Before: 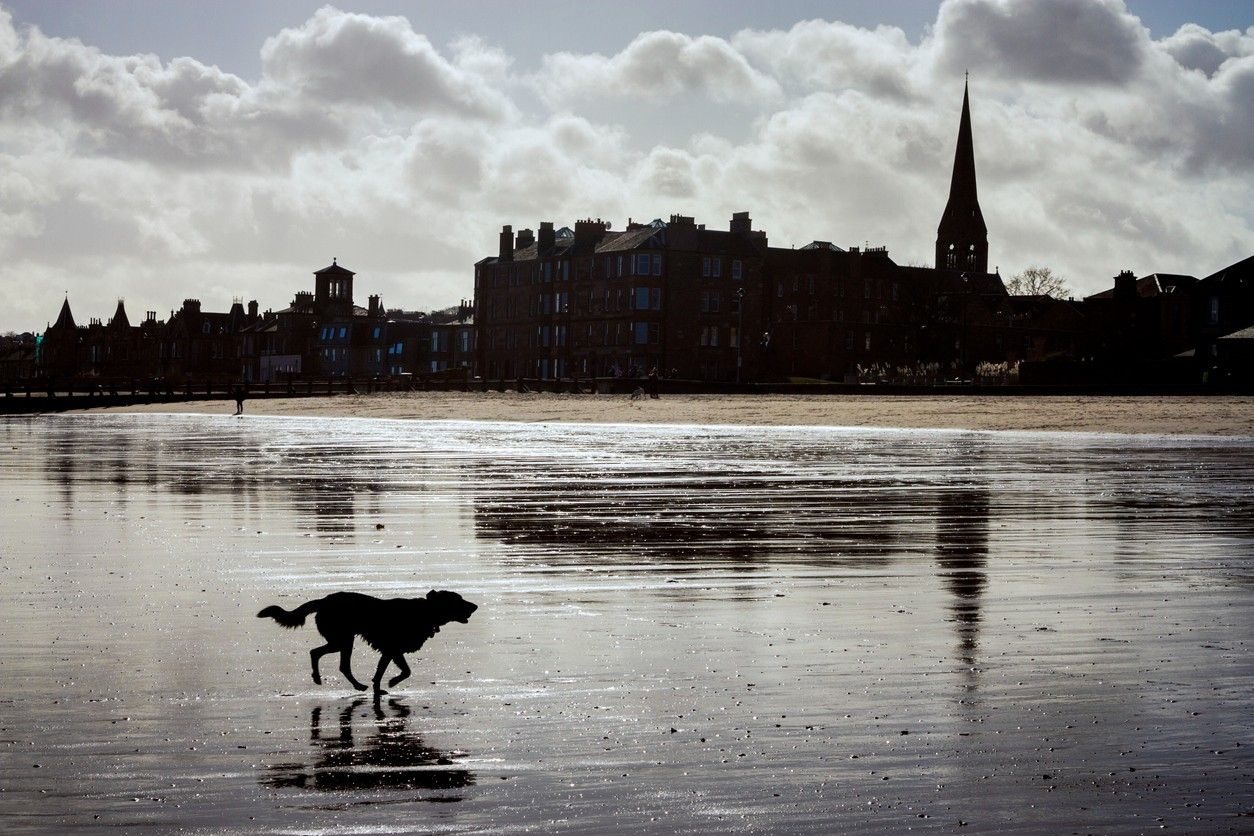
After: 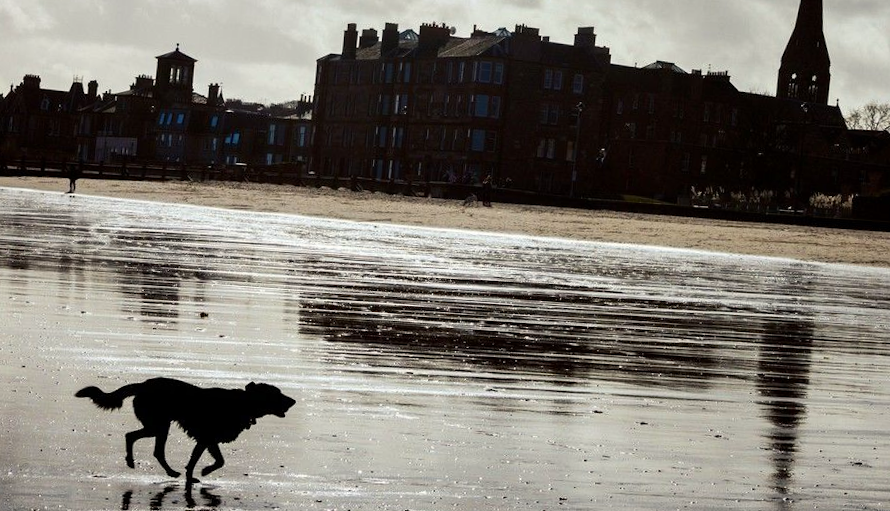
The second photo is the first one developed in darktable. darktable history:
crop and rotate: angle -4.04°, left 9.735%, top 20.498%, right 11.912%, bottom 11.994%
contrast brightness saturation: contrast 0.071
color correction: highlights b* 2.96
